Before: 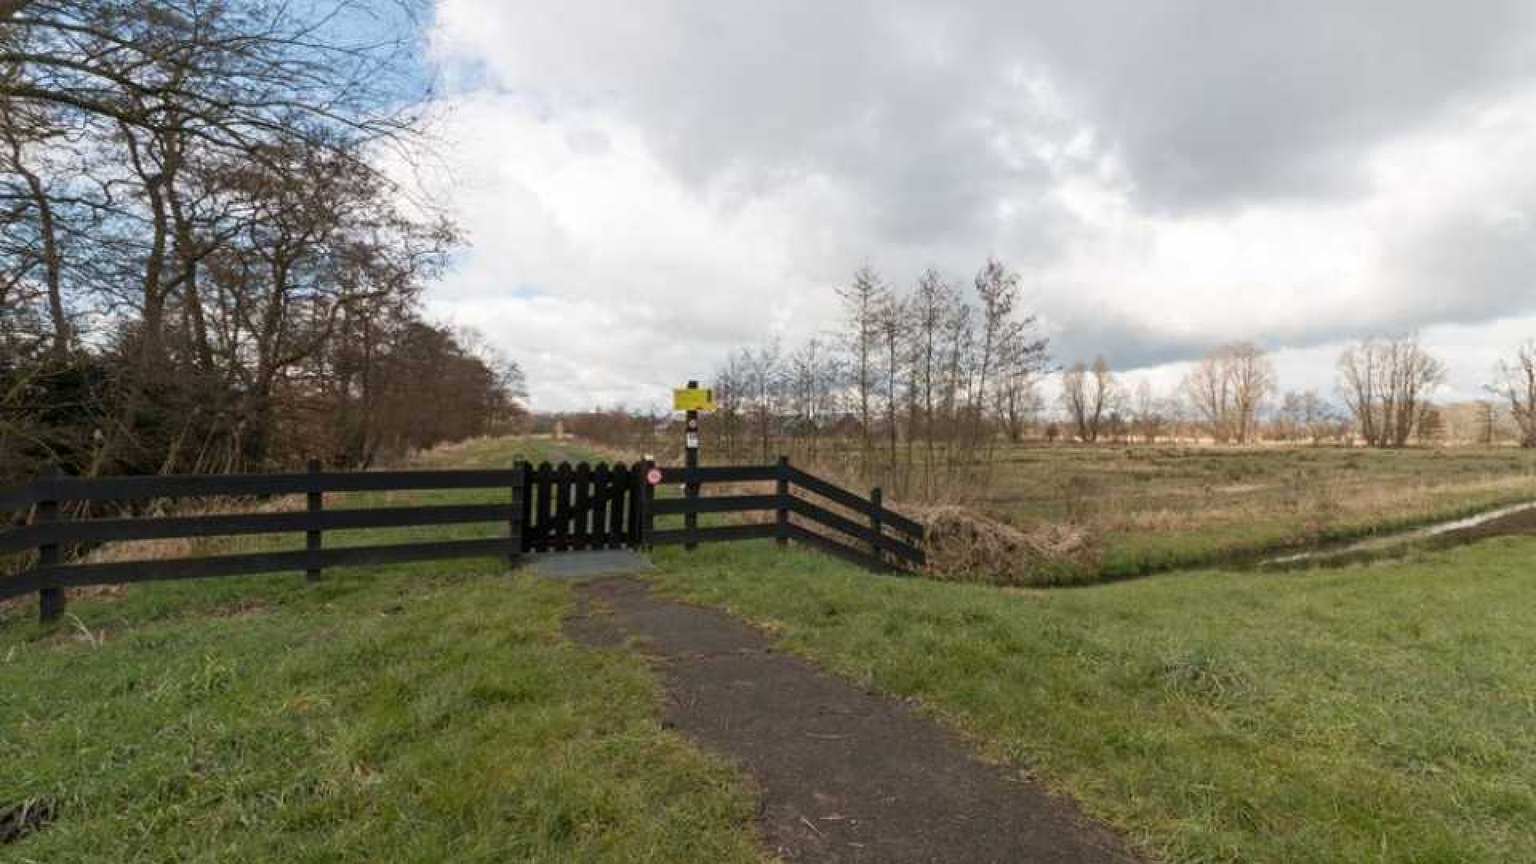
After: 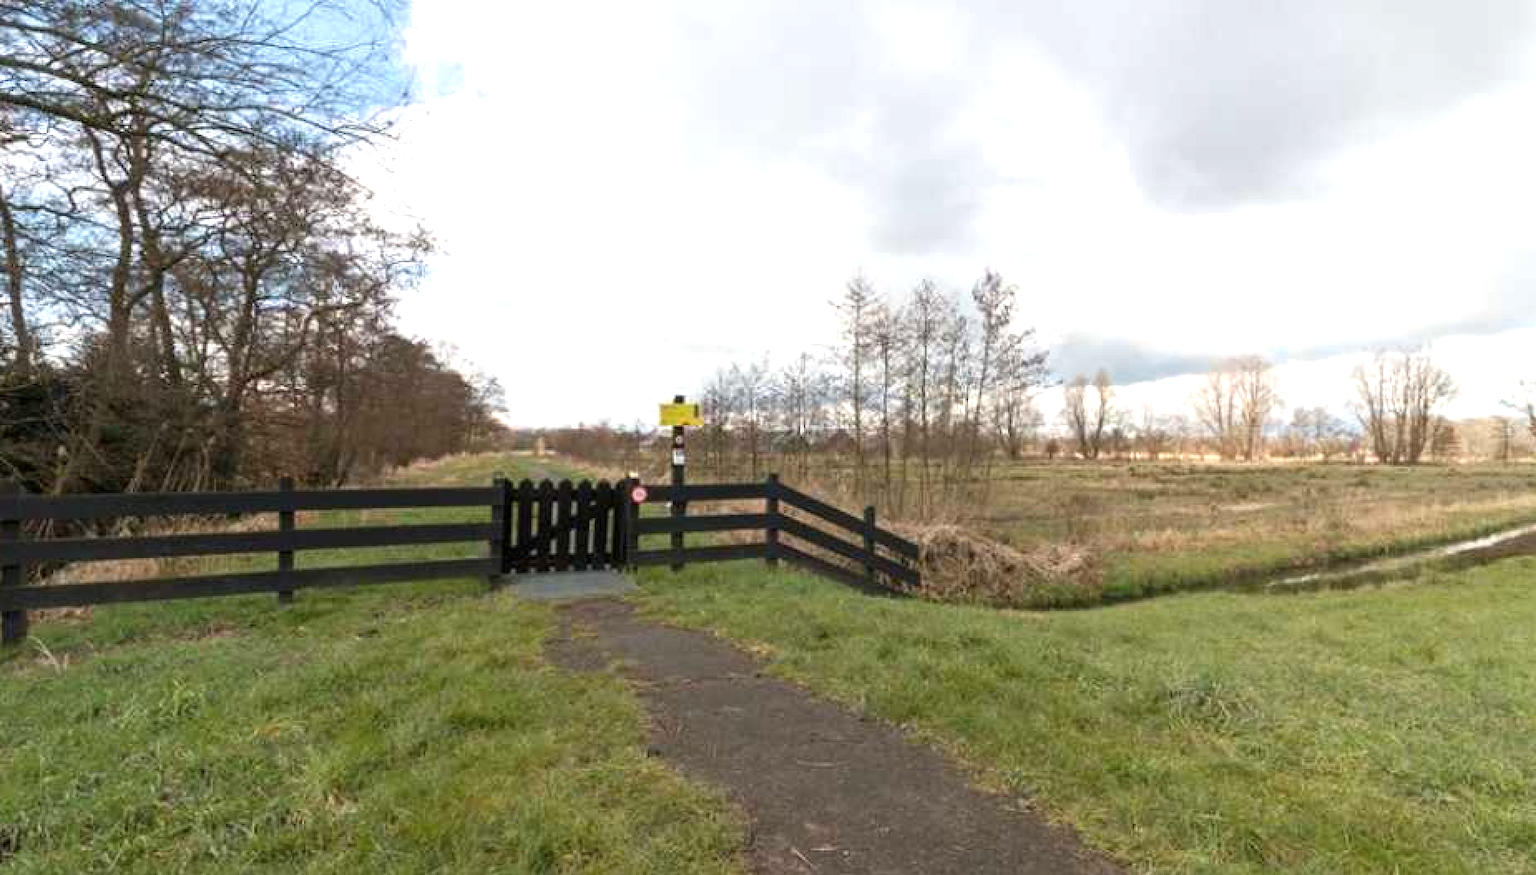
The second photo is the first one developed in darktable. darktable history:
crop and rotate: left 2.536%, right 1.107%, bottom 2.246%
exposure: exposure 0.636 EV, compensate highlight preservation false
